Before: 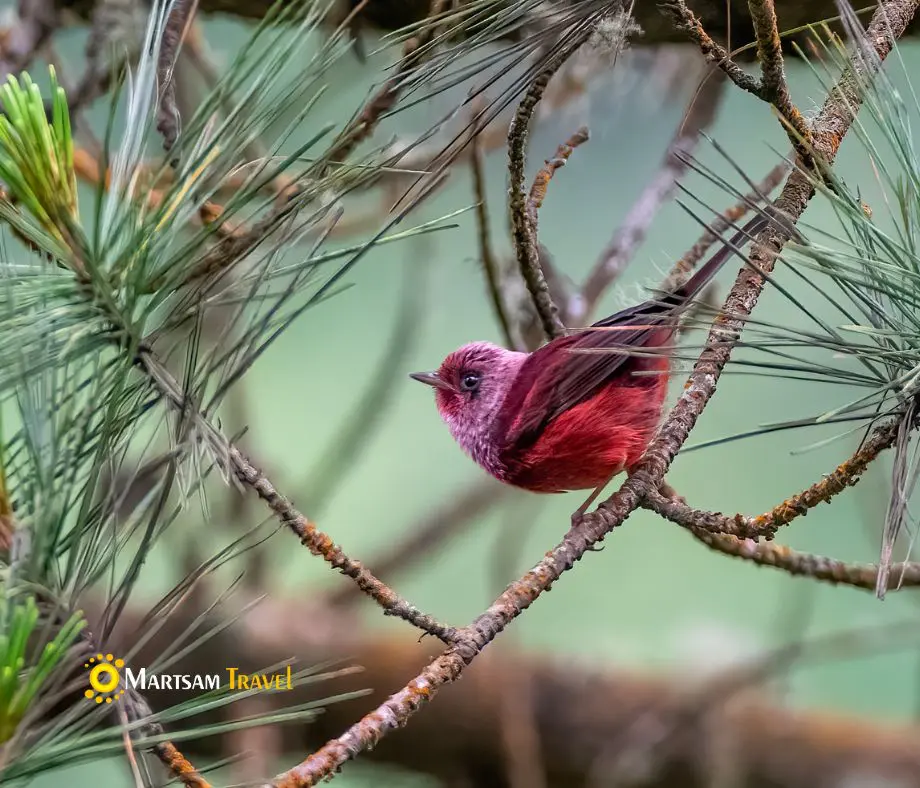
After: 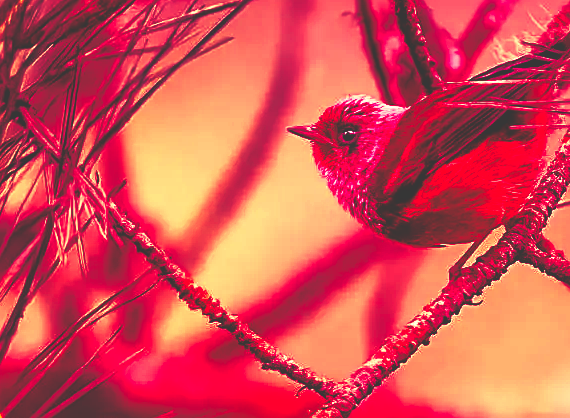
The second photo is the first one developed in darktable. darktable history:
white balance: red 1.467, blue 0.684
crop: left 13.312%, top 31.28%, right 24.627%, bottom 15.582%
base curve: curves: ch0 [(0, 0.036) (0.007, 0.037) (0.604, 0.887) (1, 1)], preserve colors none
velvia: strength 6%
sharpen: on, module defaults
color balance rgb: shadows fall-off 101%, linear chroma grading › mid-tones 7.63%, perceptual saturation grading › mid-tones 11.68%, mask middle-gray fulcrum 22.45%, global vibrance 10.11%, saturation formula JzAzBz (2021)
color balance: mode lift, gamma, gain (sRGB), lift [1, 1, 0.101, 1]
